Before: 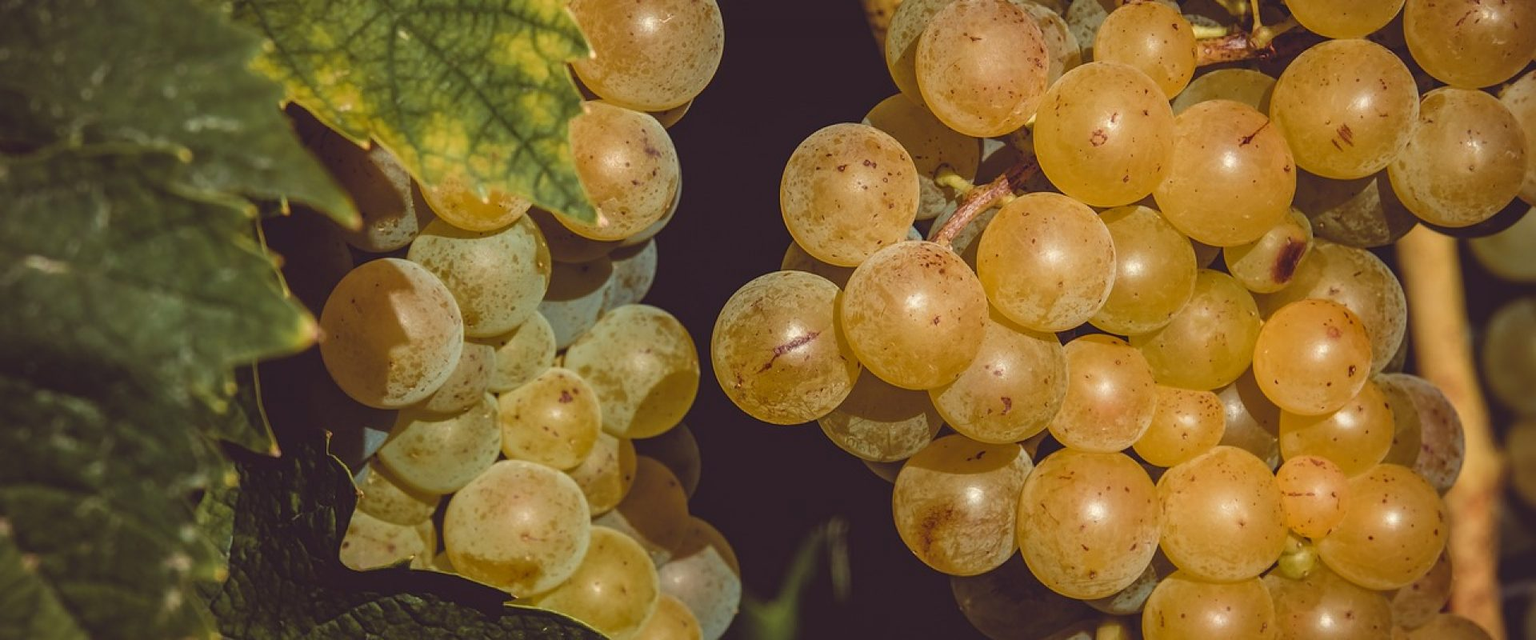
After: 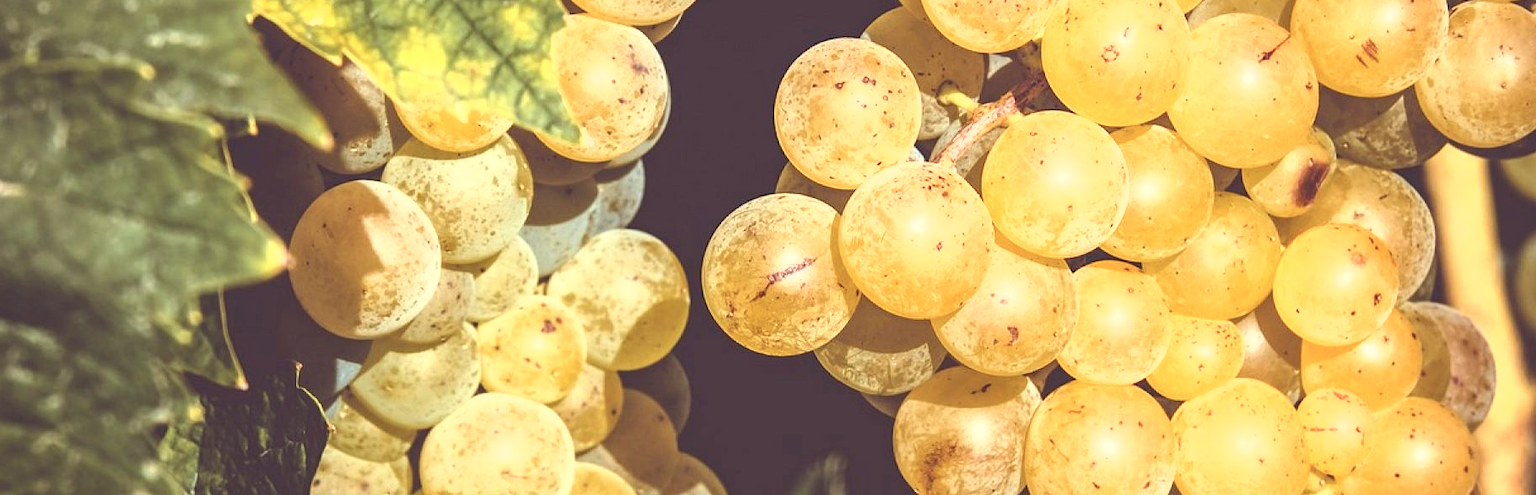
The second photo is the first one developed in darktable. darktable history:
crop and rotate: left 2.999%, top 13.736%, right 2.147%, bottom 12.706%
tone curve: curves: ch0 [(0, 0) (0.003, 0.032) (0.011, 0.036) (0.025, 0.049) (0.044, 0.075) (0.069, 0.112) (0.1, 0.151) (0.136, 0.197) (0.177, 0.241) (0.224, 0.295) (0.277, 0.355) (0.335, 0.429) (0.399, 0.512) (0.468, 0.607) (0.543, 0.702) (0.623, 0.796) (0.709, 0.903) (0.801, 0.987) (0.898, 0.997) (1, 1)], color space Lab, independent channels, preserve colors none
exposure: black level correction 0, exposure 0.699 EV, compensate highlight preservation false
